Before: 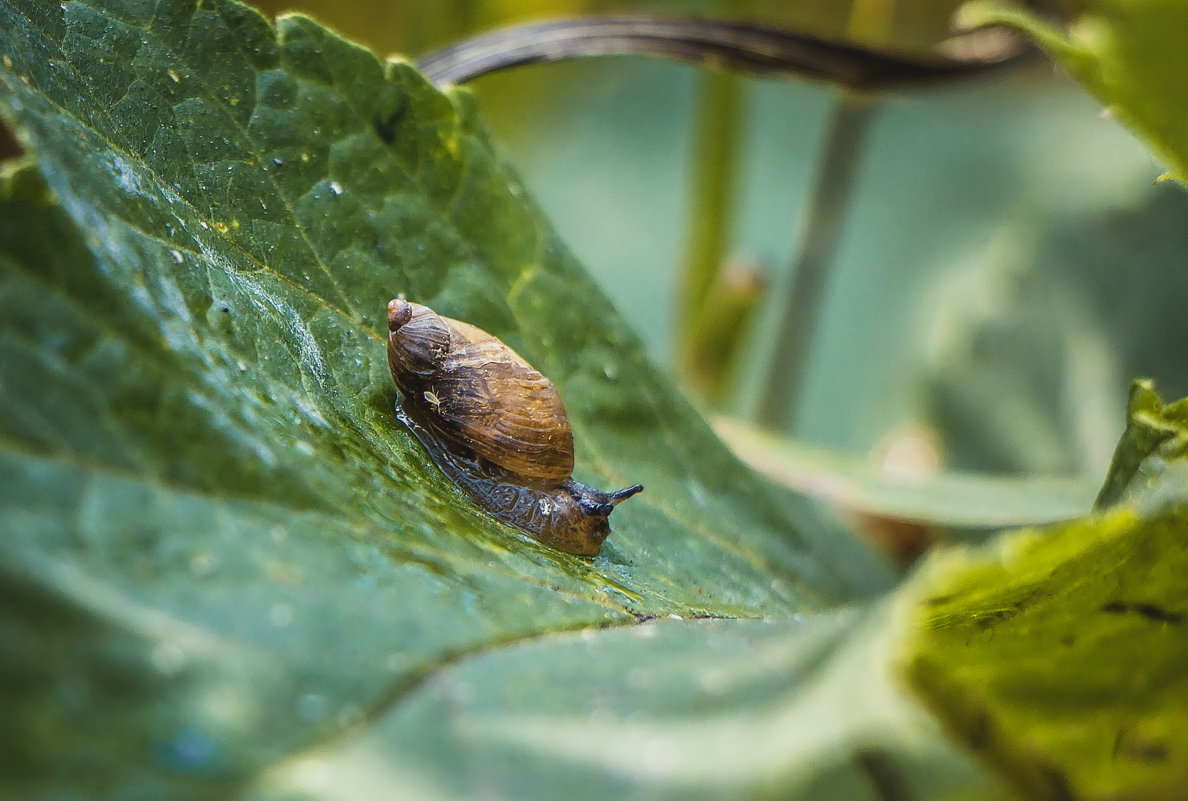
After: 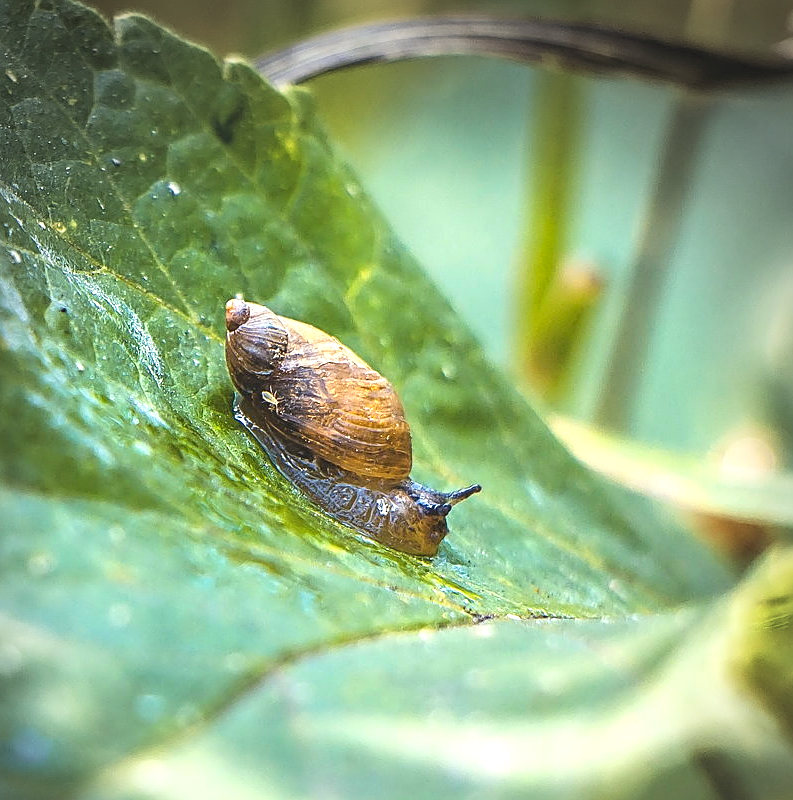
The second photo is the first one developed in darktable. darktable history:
tone equalizer: smoothing 1
crop and rotate: left 13.665%, right 19.511%
exposure: black level correction 0.001, exposure 0.965 EV, compensate highlight preservation false
vignetting: center (-0.029, 0.245)
levels: black 0.028%, white 99.89%
contrast brightness saturation: contrast -0.096, brightness 0.041, saturation 0.079
sharpen: on, module defaults
